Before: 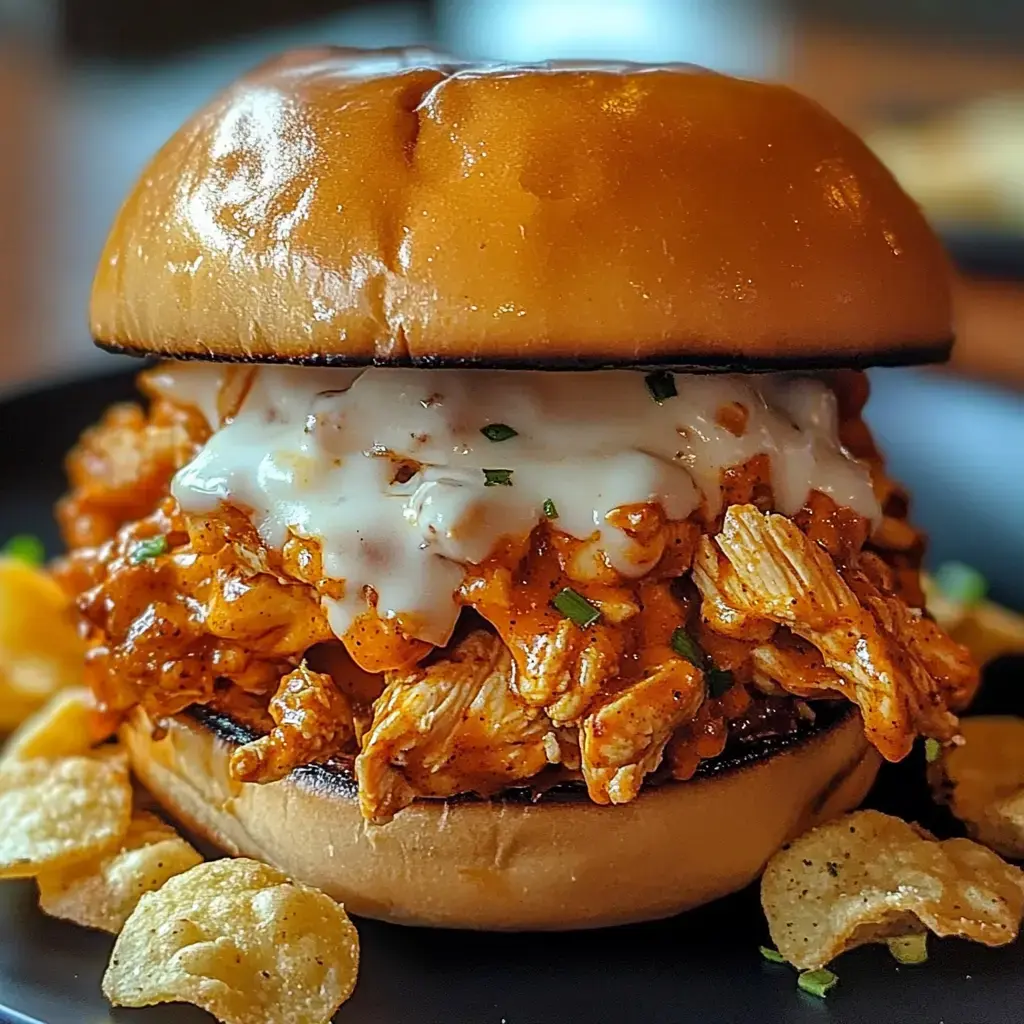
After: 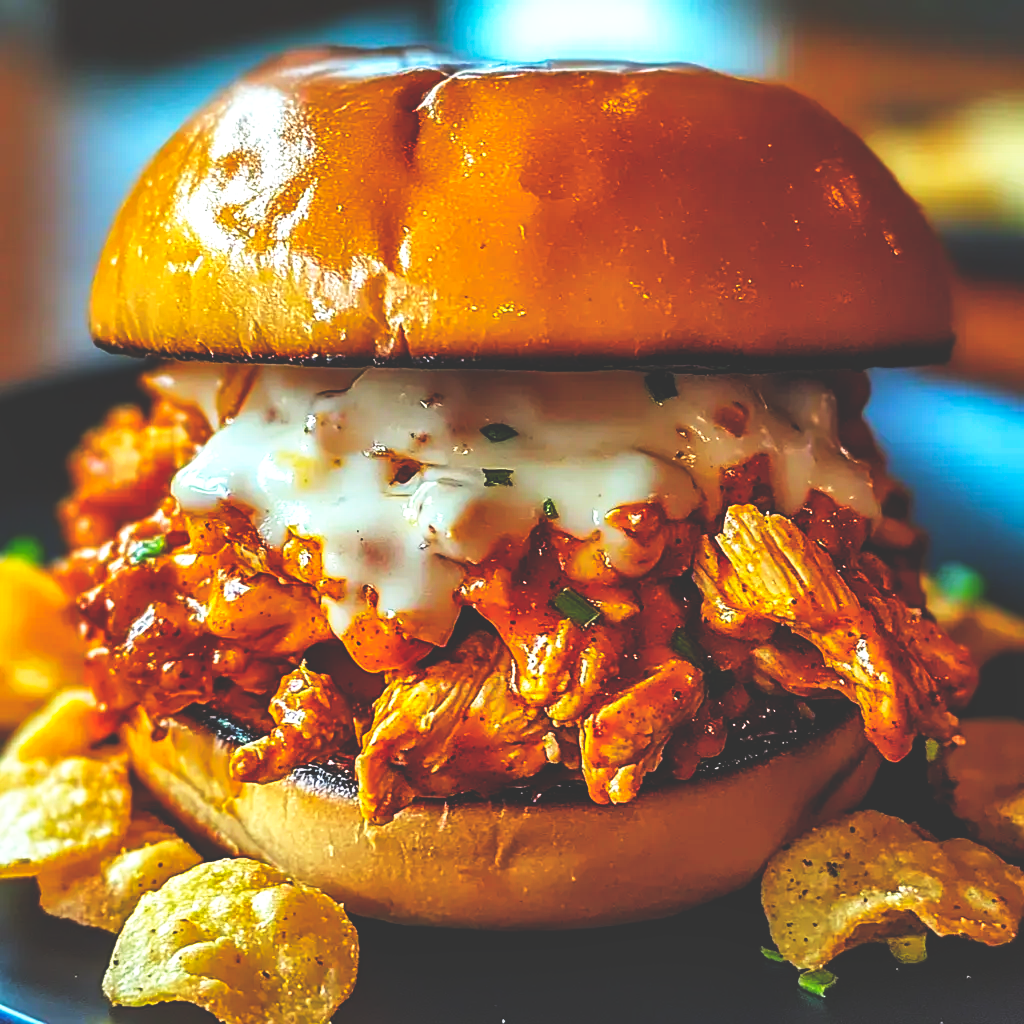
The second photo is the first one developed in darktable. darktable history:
color balance rgb: linear chroma grading › global chroma 15%, perceptual saturation grading › global saturation 30%
local contrast: mode bilateral grid, contrast 20, coarseness 50, detail 120%, midtone range 0.2
base curve: curves: ch0 [(0, 0.036) (0.007, 0.037) (0.604, 0.887) (1, 1)], preserve colors none
